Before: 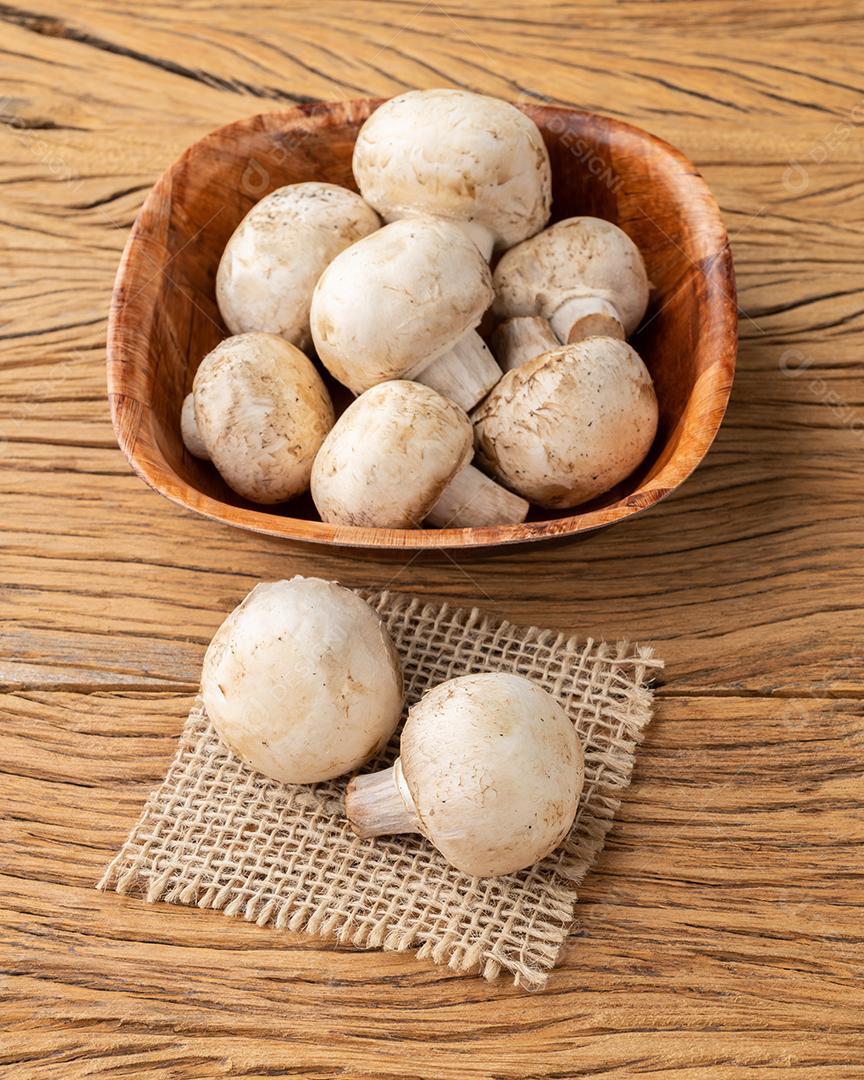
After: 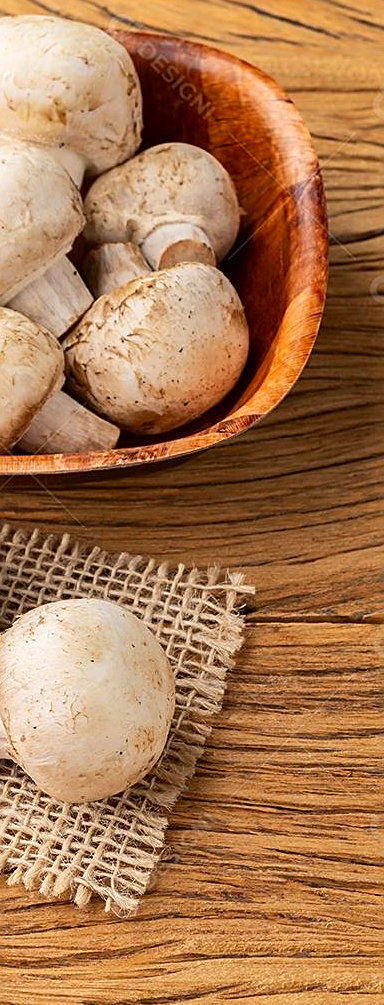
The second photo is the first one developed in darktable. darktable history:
crop: left 47.377%, top 6.902%, right 8.092%
contrast brightness saturation: contrast 0.084, saturation 0.201
sharpen: on, module defaults
